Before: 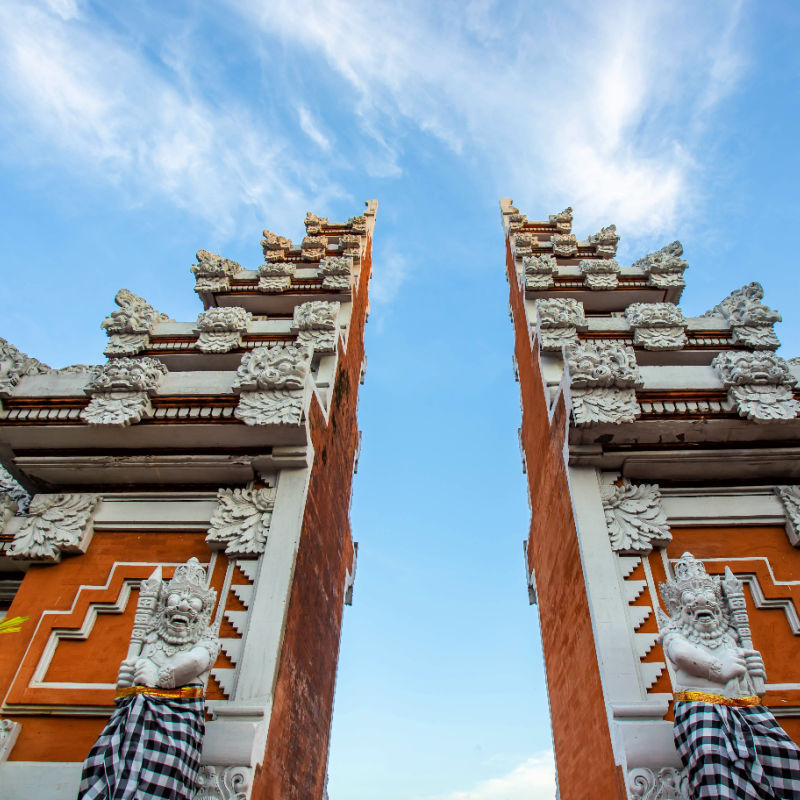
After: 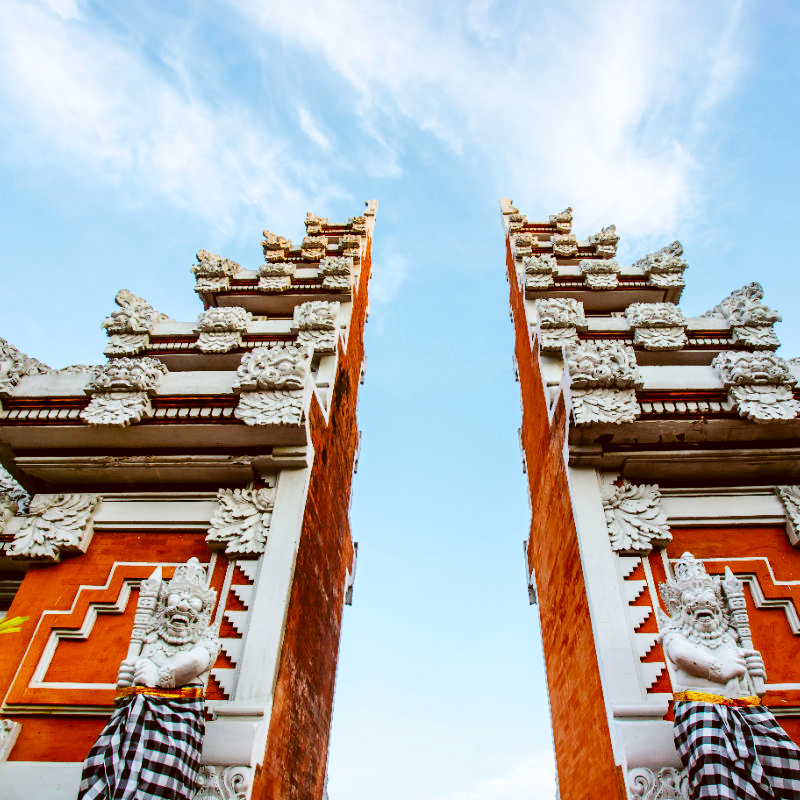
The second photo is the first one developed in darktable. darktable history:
white balance: red 0.984, blue 1.059
base curve: curves: ch0 [(0, 0) (0.036, 0.025) (0.121, 0.166) (0.206, 0.329) (0.605, 0.79) (1, 1)], preserve colors none
color correction: highlights a* -0.482, highlights b* 0.161, shadows a* 4.66, shadows b* 20.72
